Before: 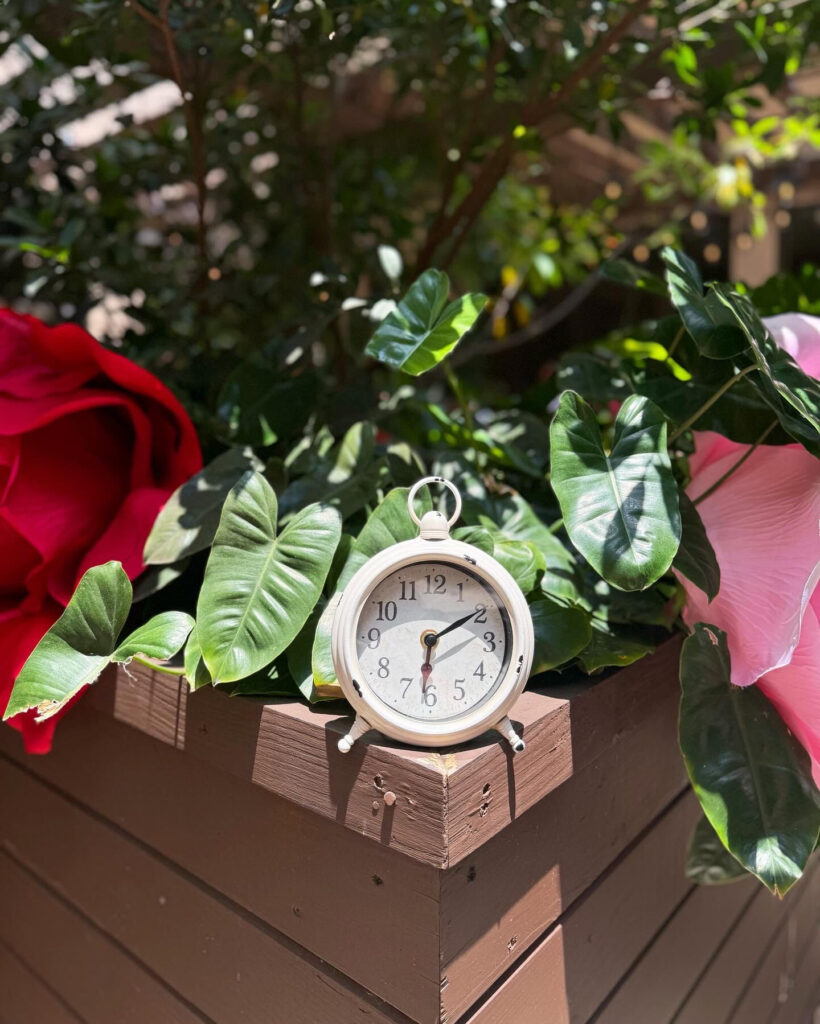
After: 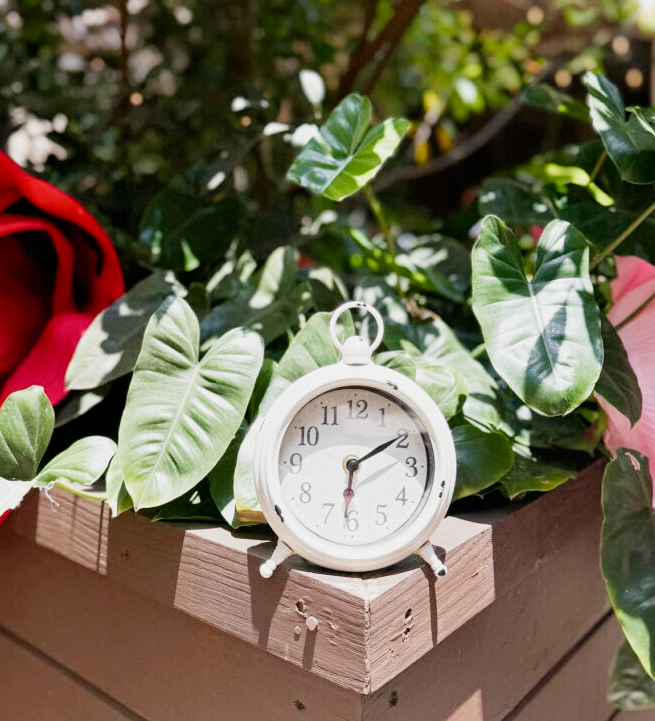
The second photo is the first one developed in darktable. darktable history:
exposure: black level correction 0, exposure 1.106 EV, compensate highlight preservation false
crop: left 9.527%, top 17.15%, right 10.528%, bottom 12.363%
filmic rgb: black relative exposure -7.65 EV, white relative exposure 4.56 EV, hardness 3.61, preserve chrominance no, color science v4 (2020), contrast in shadows soft, contrast in highlights soft
